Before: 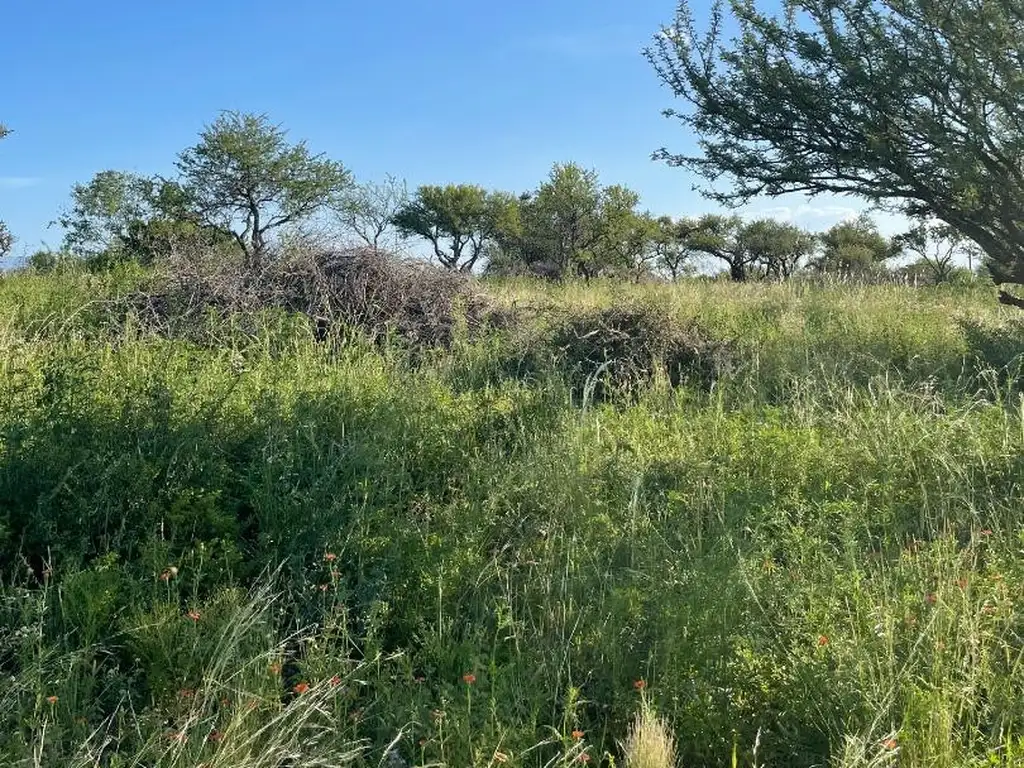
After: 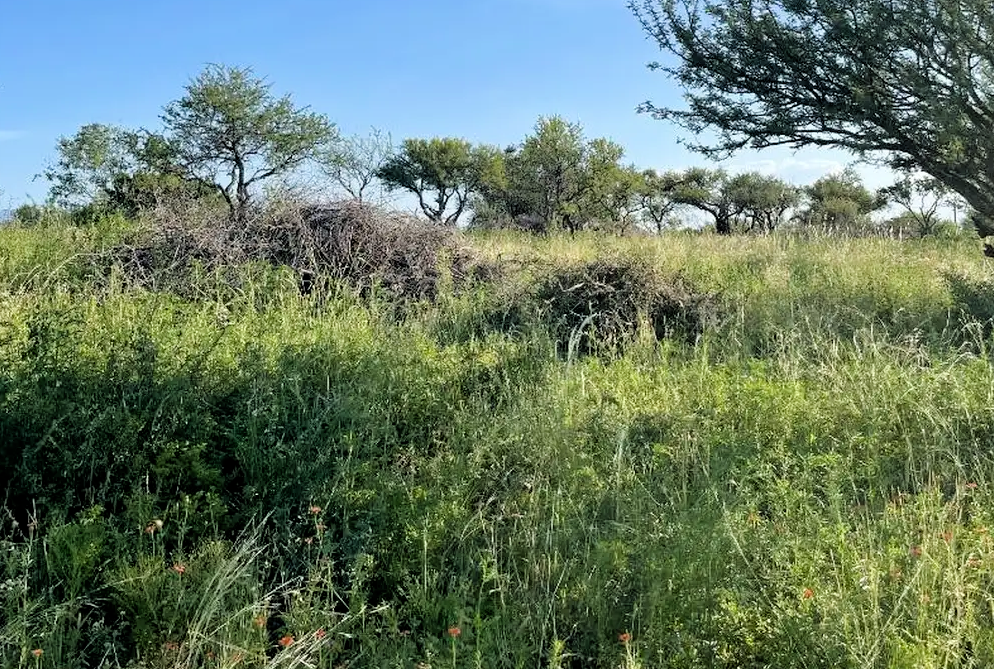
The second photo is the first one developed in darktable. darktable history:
crop: left 1.507%, top 6.147%, right 1.379%, bottom 6.637%
levels: mode automatic, black 0.023%, white 99.97%, levels [0.062, 0.494, 0.925]
filmic rgb: black relative exposure -5.83 EV, white relative exposure 3.4 EV, hardness 3.68
